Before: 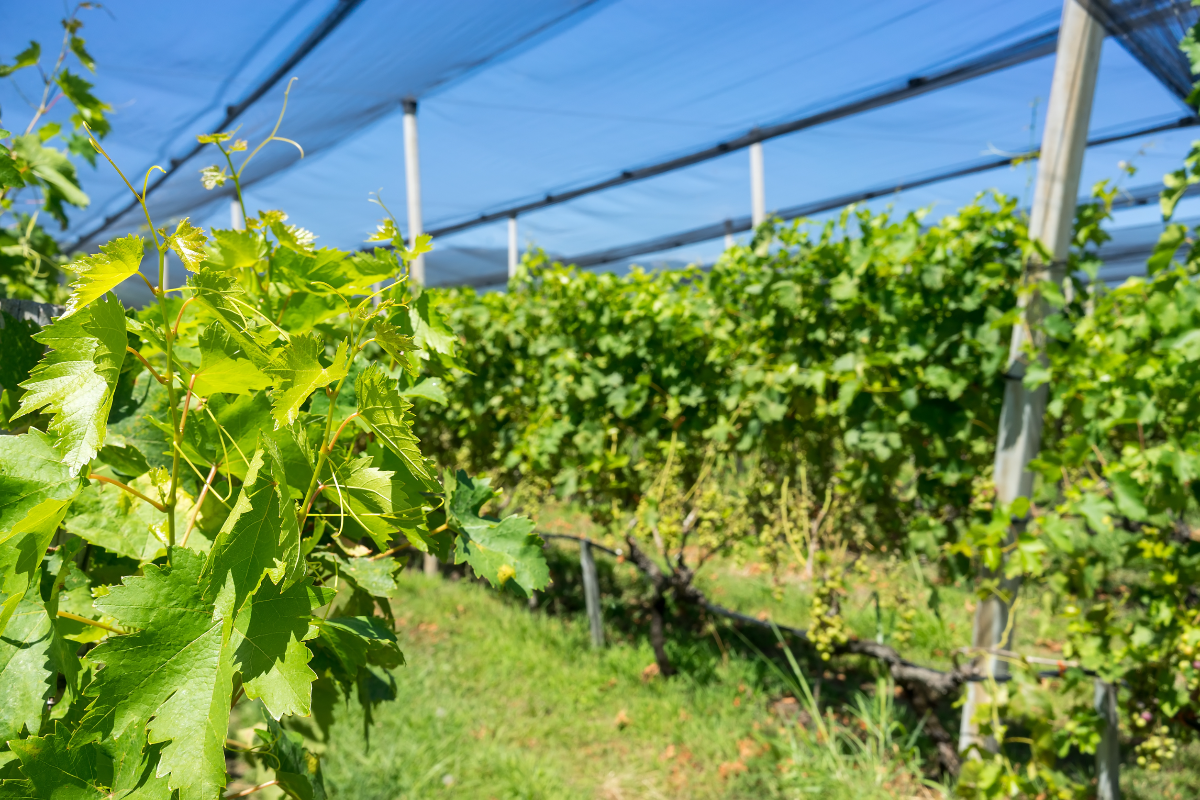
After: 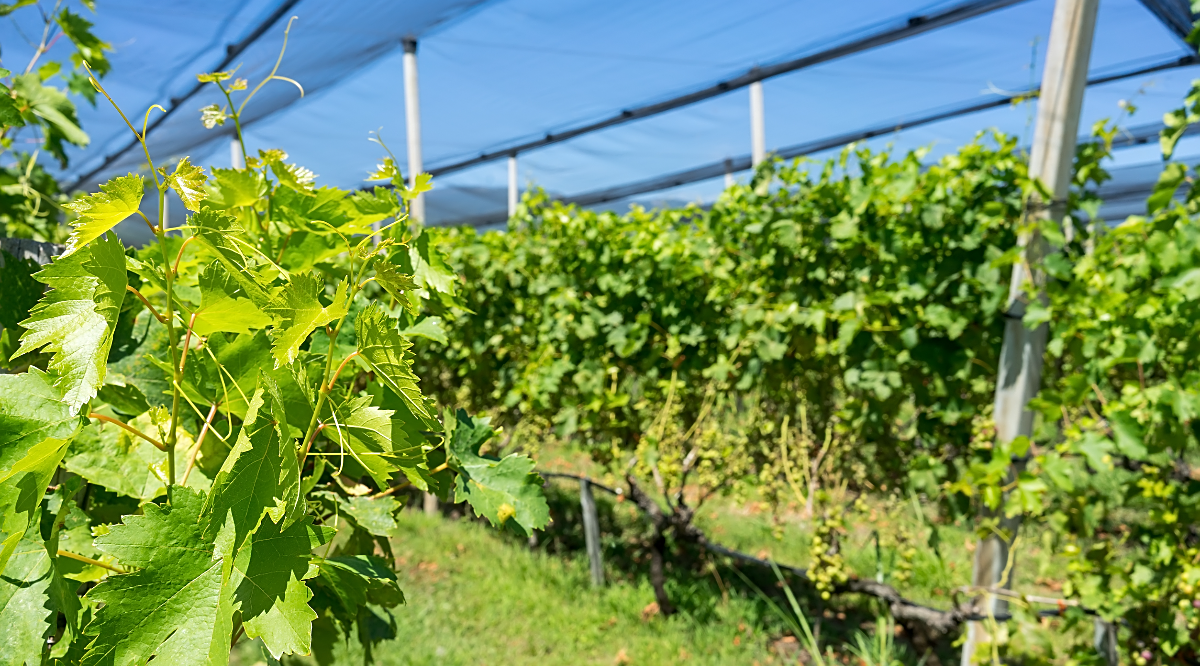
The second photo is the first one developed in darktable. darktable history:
sharpen: on, module defaults
crop: top 7.625%, bottom 8.027%
